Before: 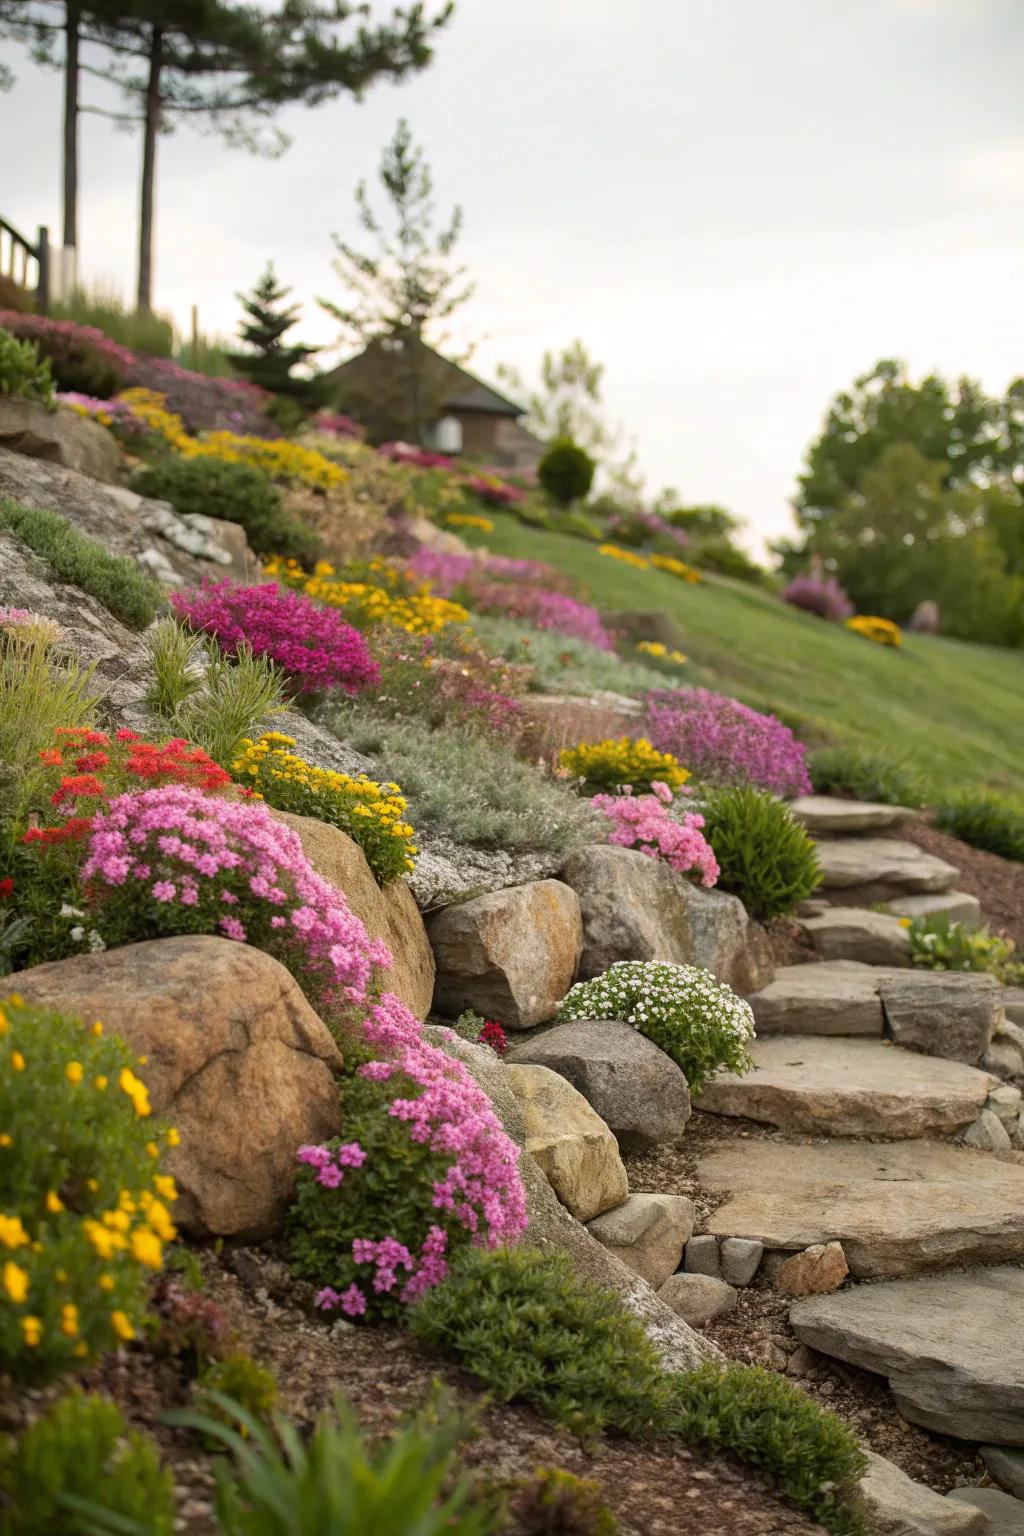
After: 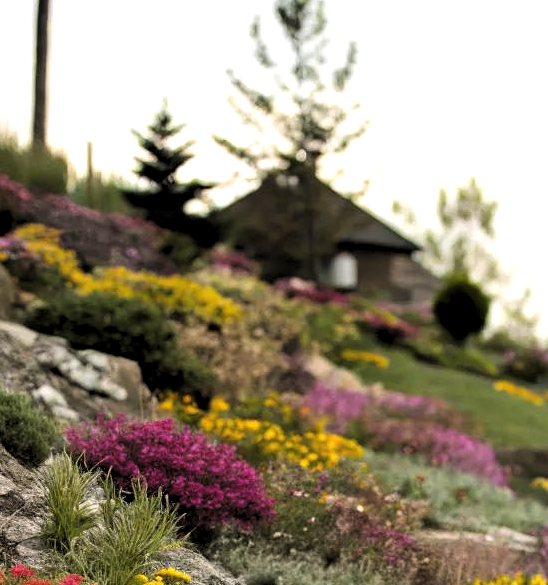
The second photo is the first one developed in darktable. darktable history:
levels: levels [0.182, 0.542, 0.902]
crop: left 10.328%, top 10.687%, right 36.094%, bottom 51.198%
